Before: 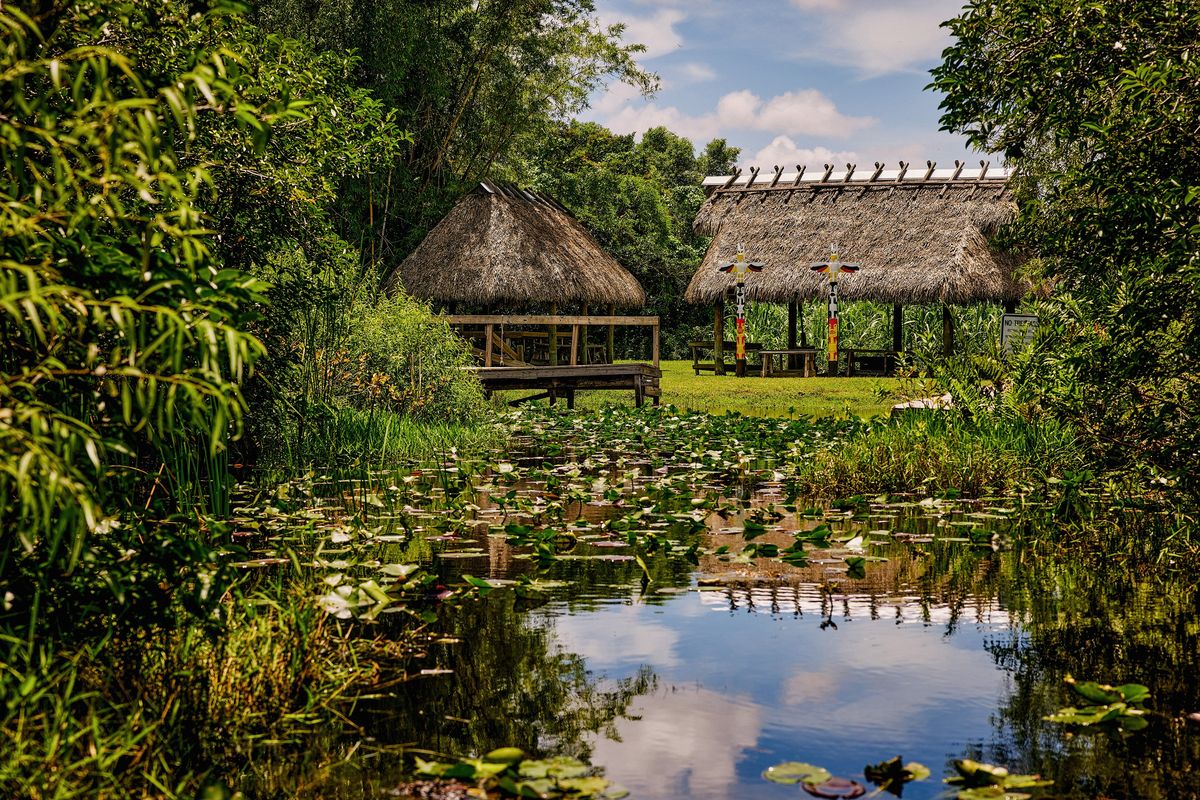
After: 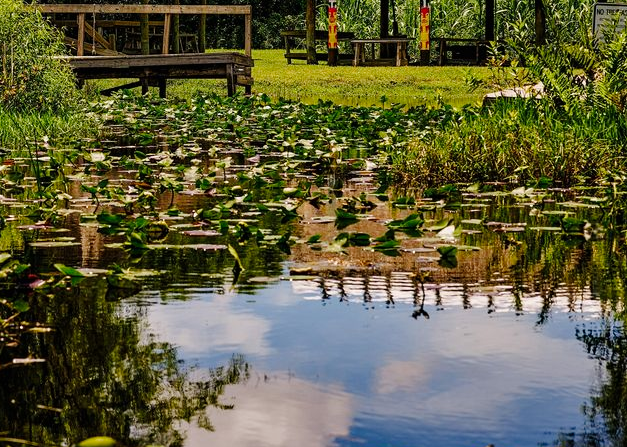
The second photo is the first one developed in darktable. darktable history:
crop: left 34.04%, top 38.9%, right 13.662%, bottom 5.169%
tone curve: curves: ch0 [(0, 0) (0.08, 0.056) (0.4, 0.4) (0.6, 0.612) (0.92, 0.924) (1, 1)], preserve colors none
